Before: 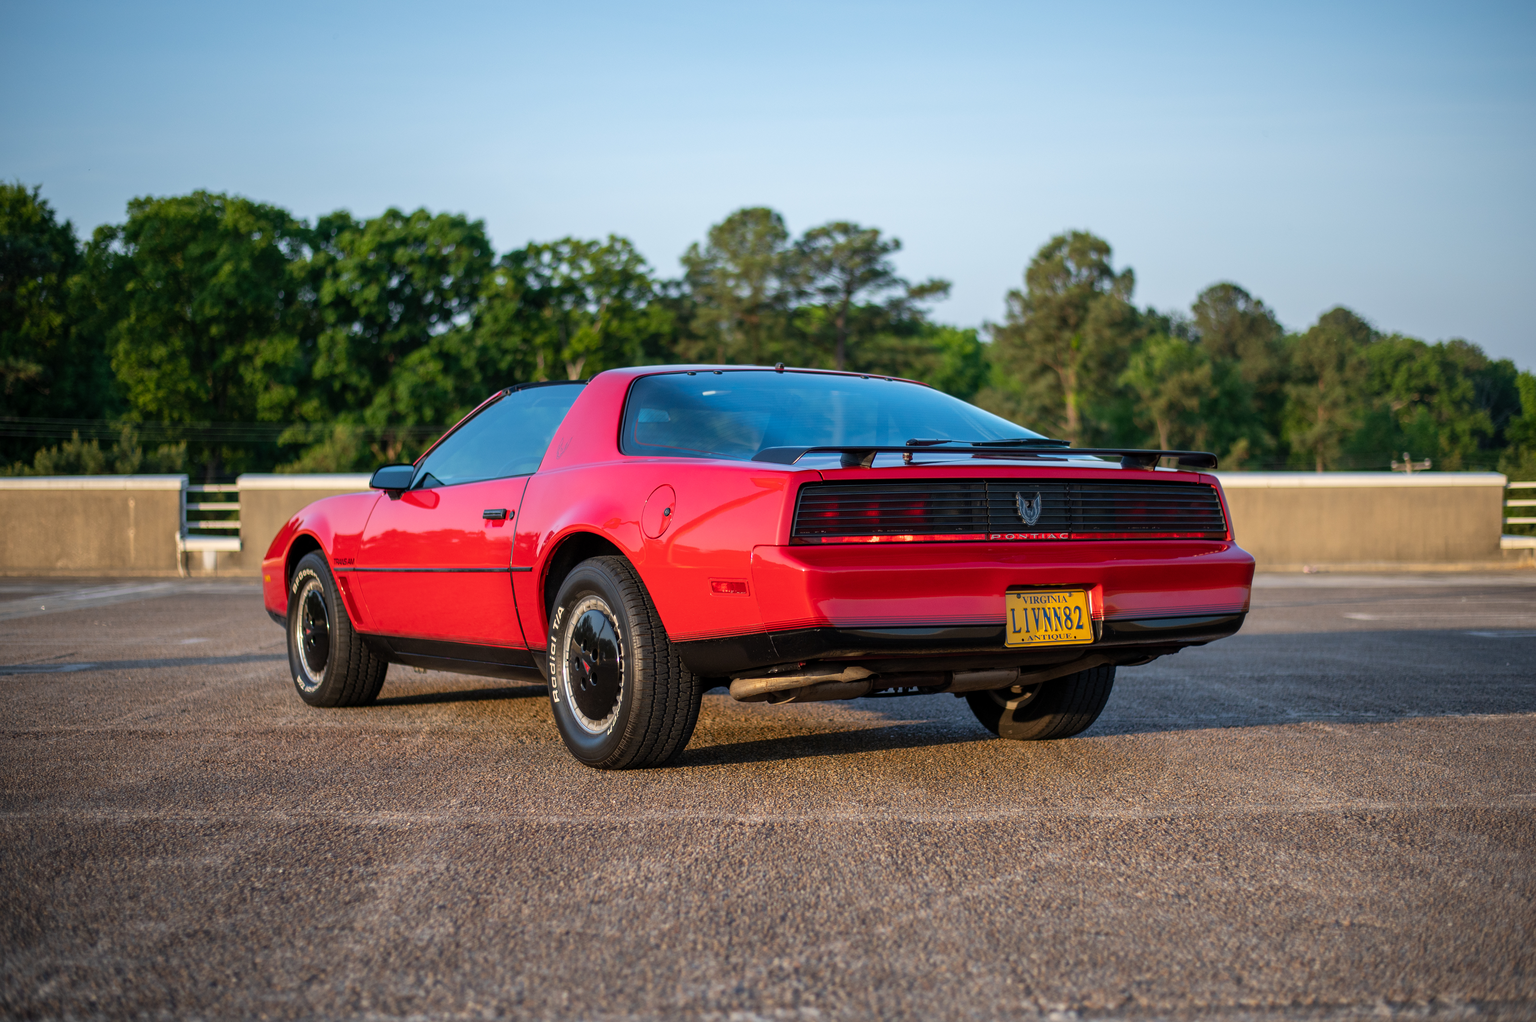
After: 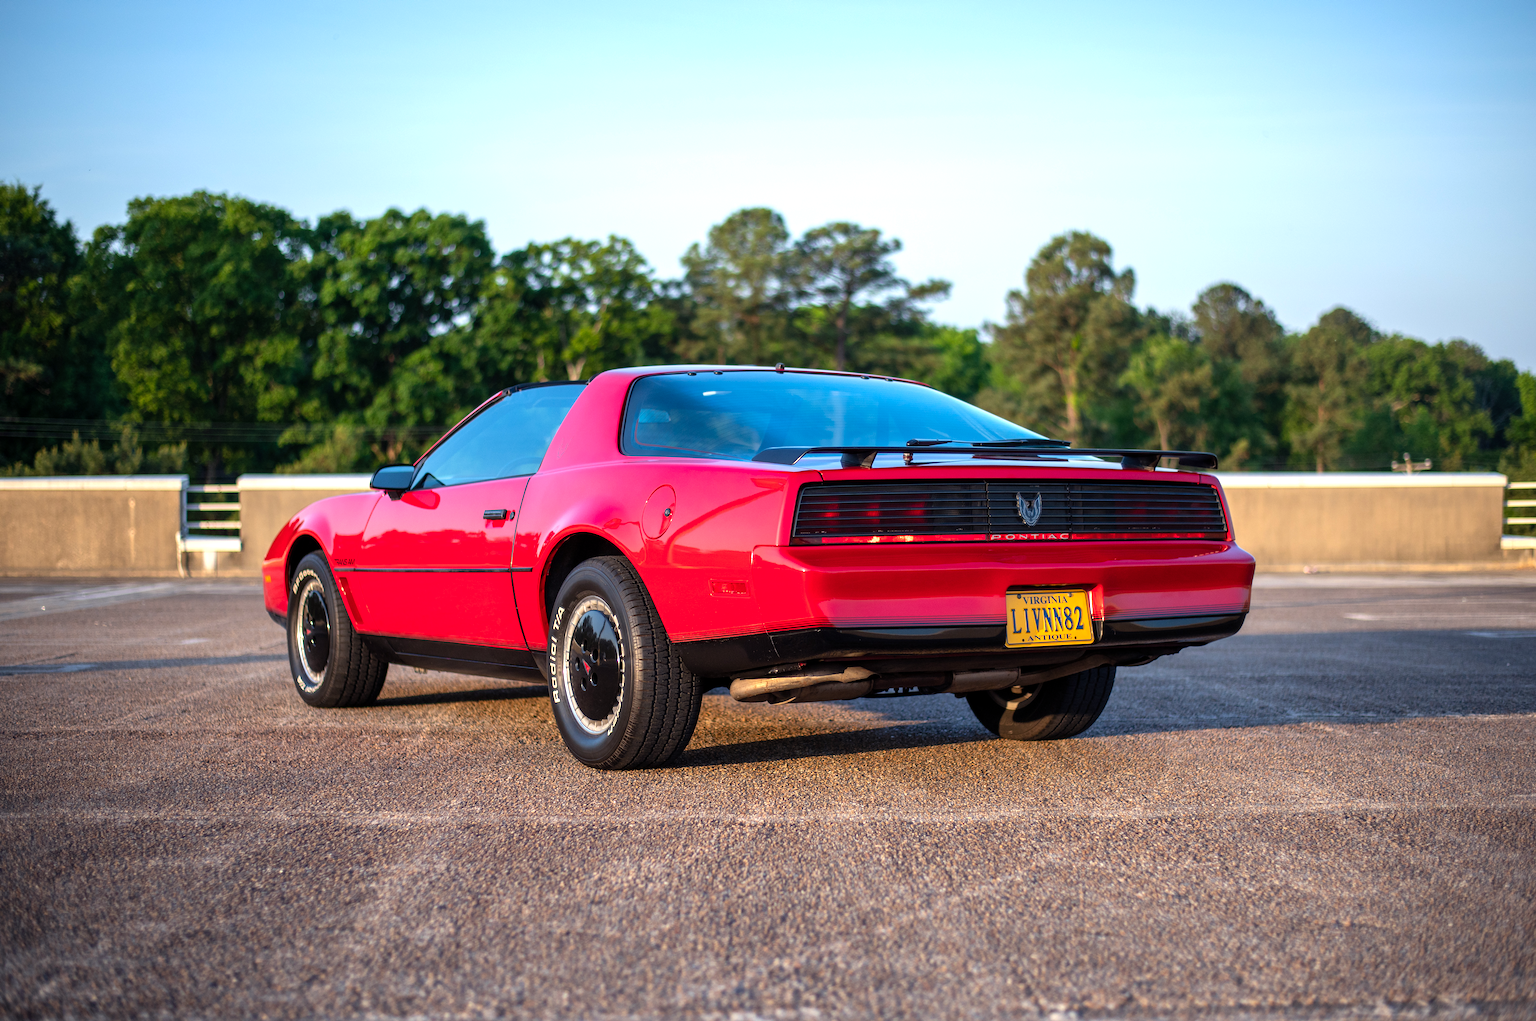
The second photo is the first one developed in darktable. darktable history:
exposure: exposure 0.6 EV, compensate highlight preservation false
color balance: gamma [0.9, 0.988, 0.975, 1.025], gain [1.05, 1, 1, 1]
